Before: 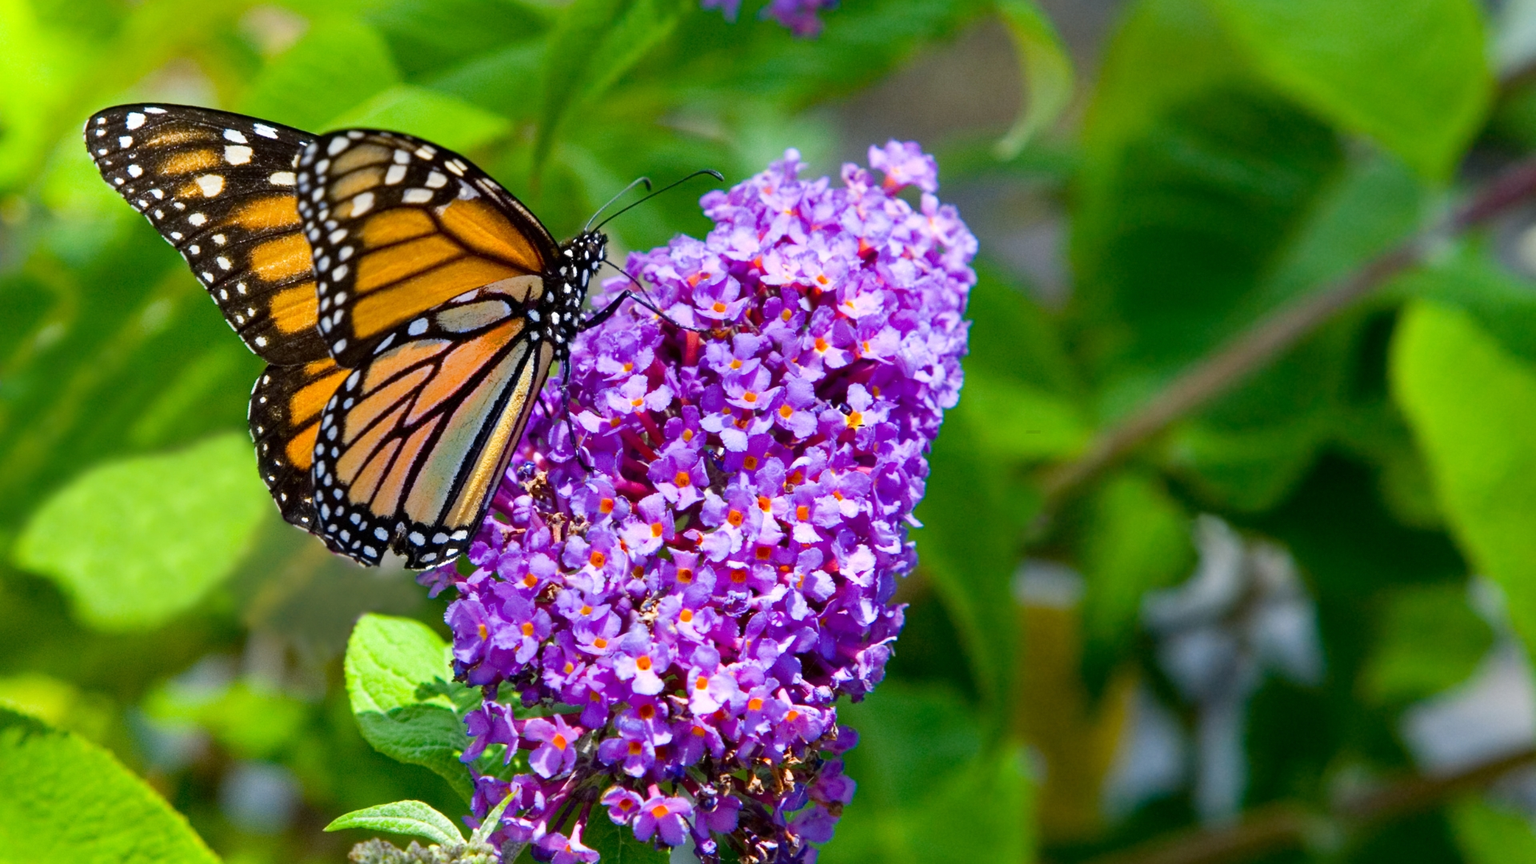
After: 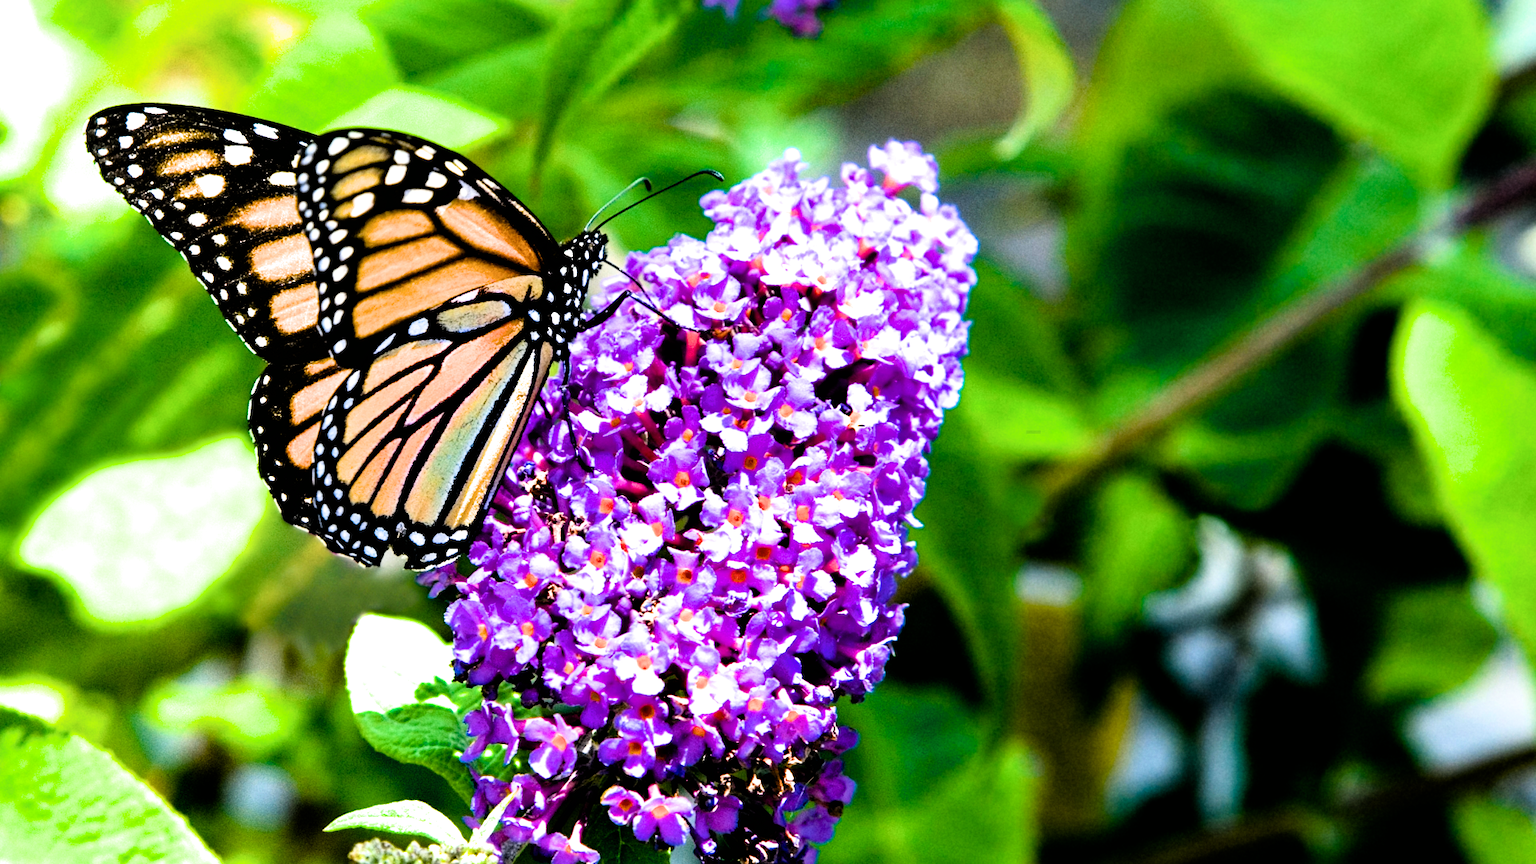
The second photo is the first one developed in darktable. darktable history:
filmic rgb: black relative exposure -3.79 EV, white relative exposure 2.4 EV, dynamic range scaling -49.47%, hardness 3.43, latitude 30.57%, contrast 1.805
color balance rgb: global offset › luminance -0.336%, global offset › chroma 0.107%, global offset › hue 164.96°, linear chroma grading › mid-tones 7.249%, perceptual saturation grading › global saturation 19.963%, perceptual brilliance grading › global brilliance 19.792%, global vibrance 24.995%, contrast 9.42%
